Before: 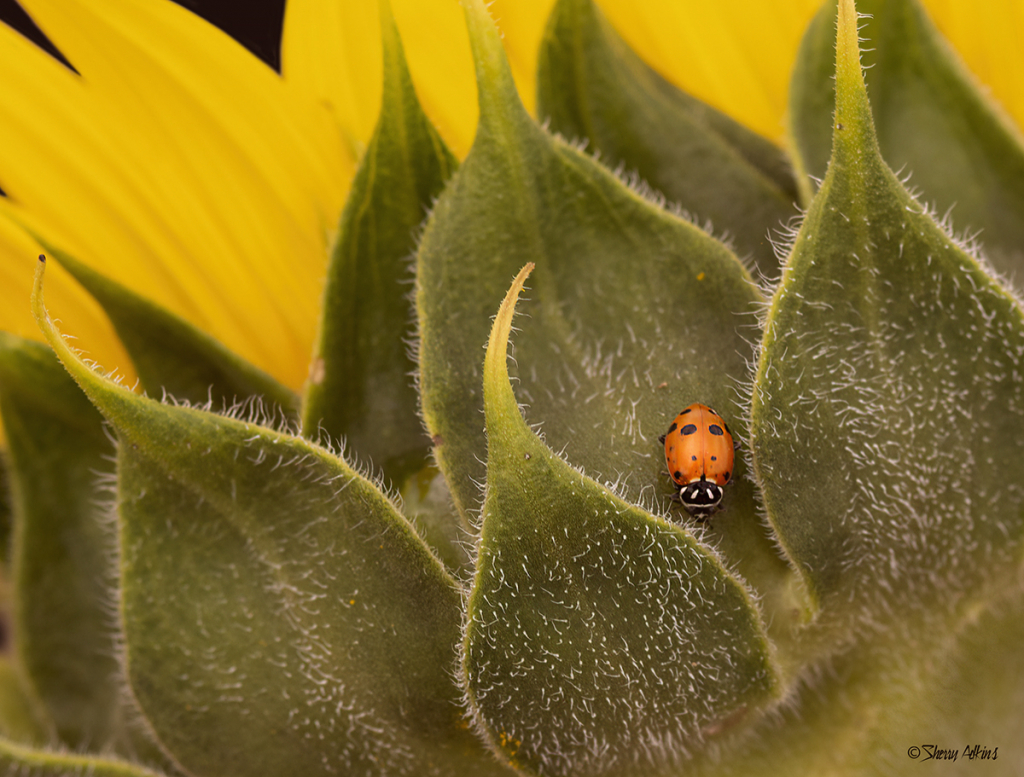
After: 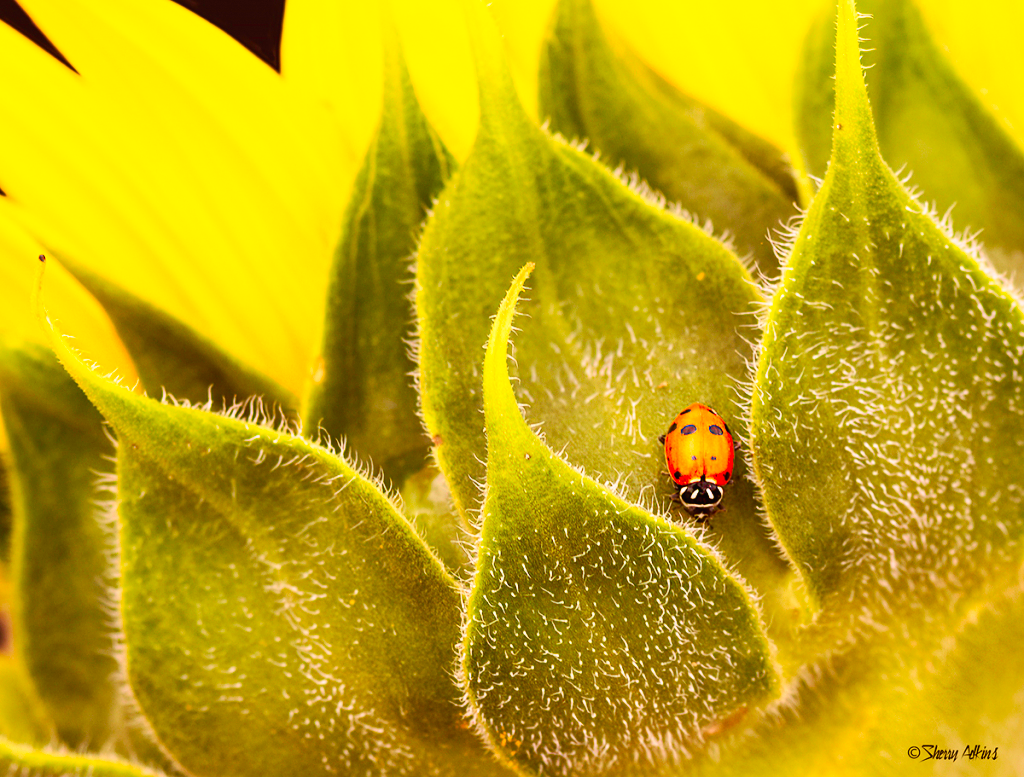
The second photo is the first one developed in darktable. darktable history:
base curve: curves: ch0 [(0, 0) (0.005, 0.002) (0.15, 0.3) (0.4, 0.7) (0.75, 0.95) (1, 1)], preserve colors none
contrast brightness saturation: contrast 0.2, brightness 0.2, saturation 0.8
